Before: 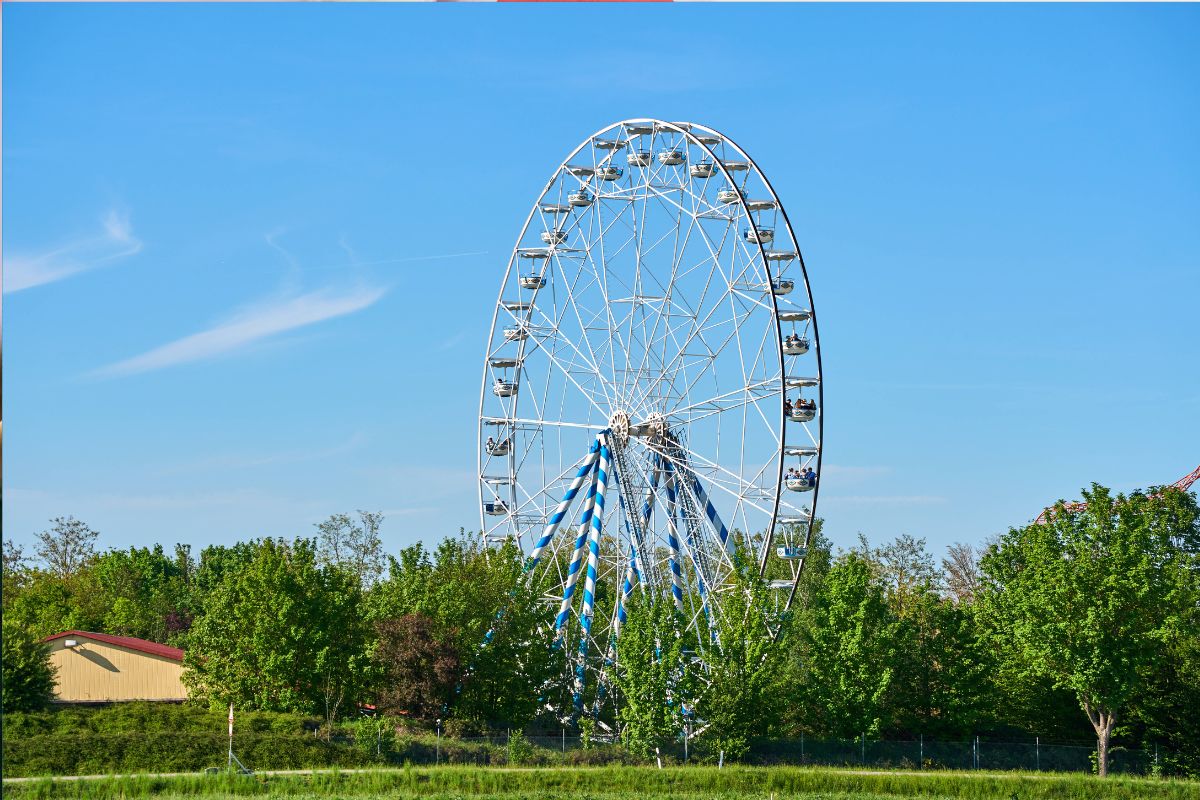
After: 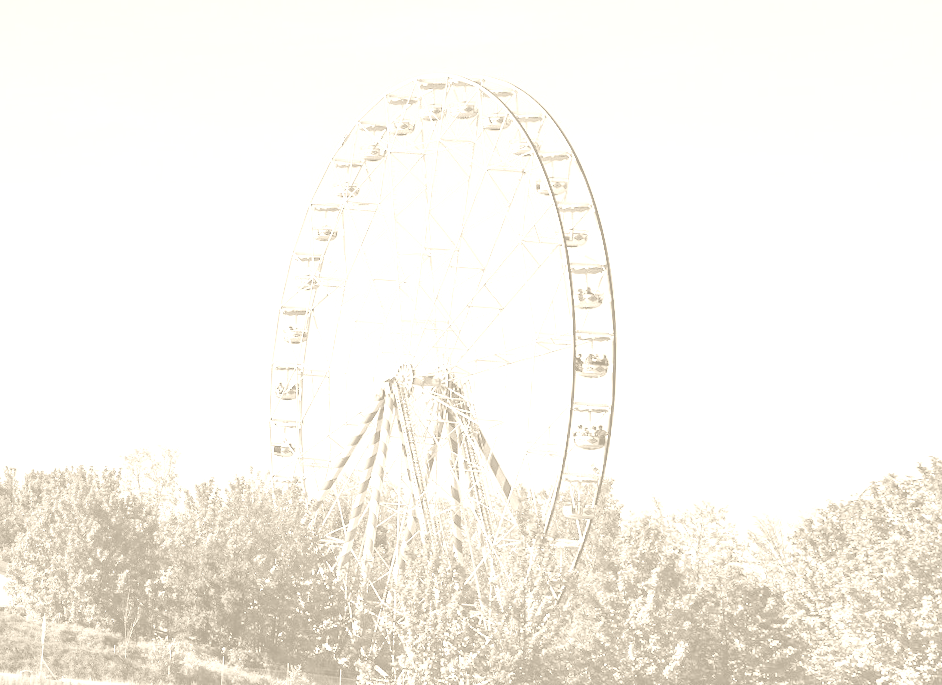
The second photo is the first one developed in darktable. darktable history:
colorize: hue 36°, saturation 71%, lightness 80.79%
crop and rotate: left 9.597%, right 10.195%
shadows and highlights: radius 110.86, shadows 51.09, white point adjustment 9.16, highlights -4.17, highlights color adjustment 32.2%, soften with gaussian
rotate and perspective: rotation 1.69°, lens shift (vertical) -0.023, lens shift (horizontal) -0.291, crop left 0.025, crop right 0.988, crop top 0.092, crop bottom 0.842
